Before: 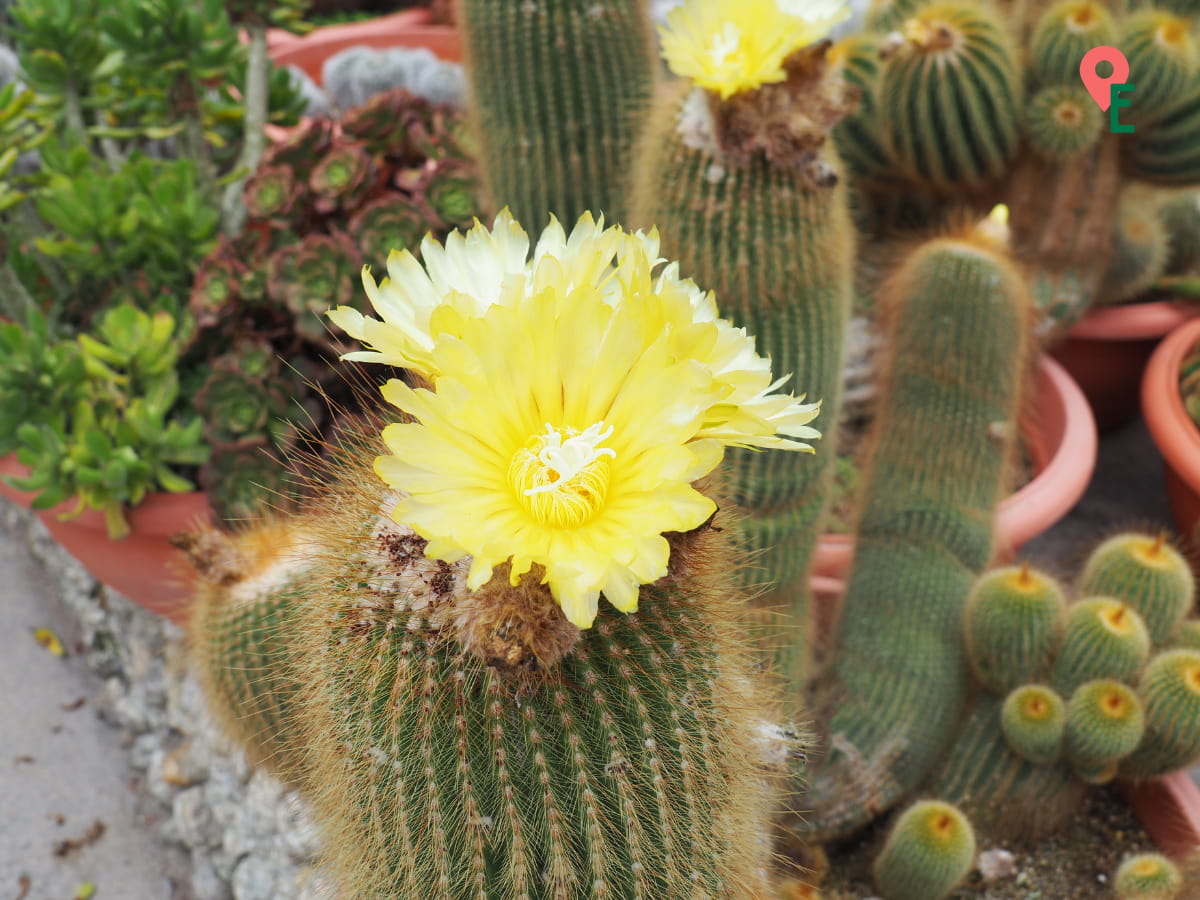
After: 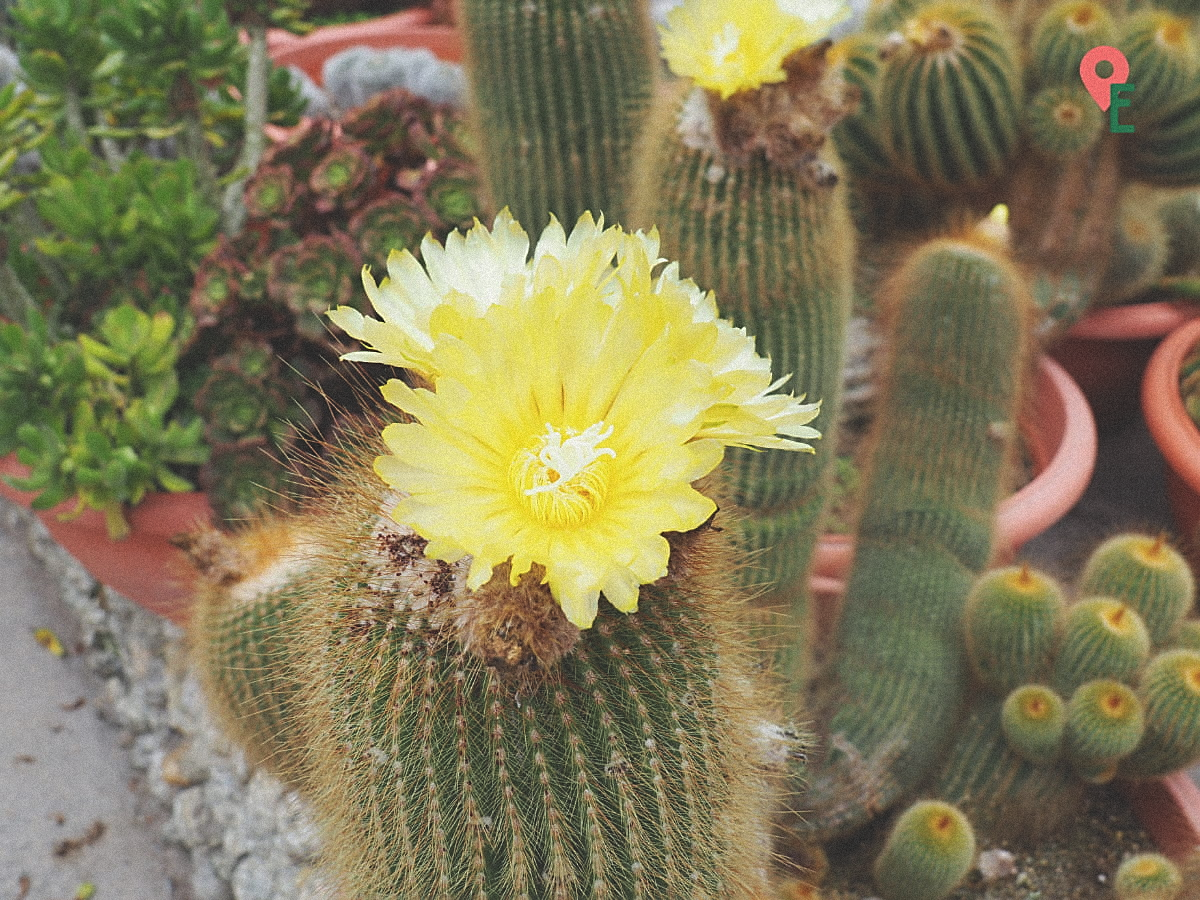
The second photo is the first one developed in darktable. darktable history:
exposure: black level correction -0.025, exposure -0.117 EV, compensate highlight preservation false
grain: mid-tones bias 0%
sharpen: on, module defaults
